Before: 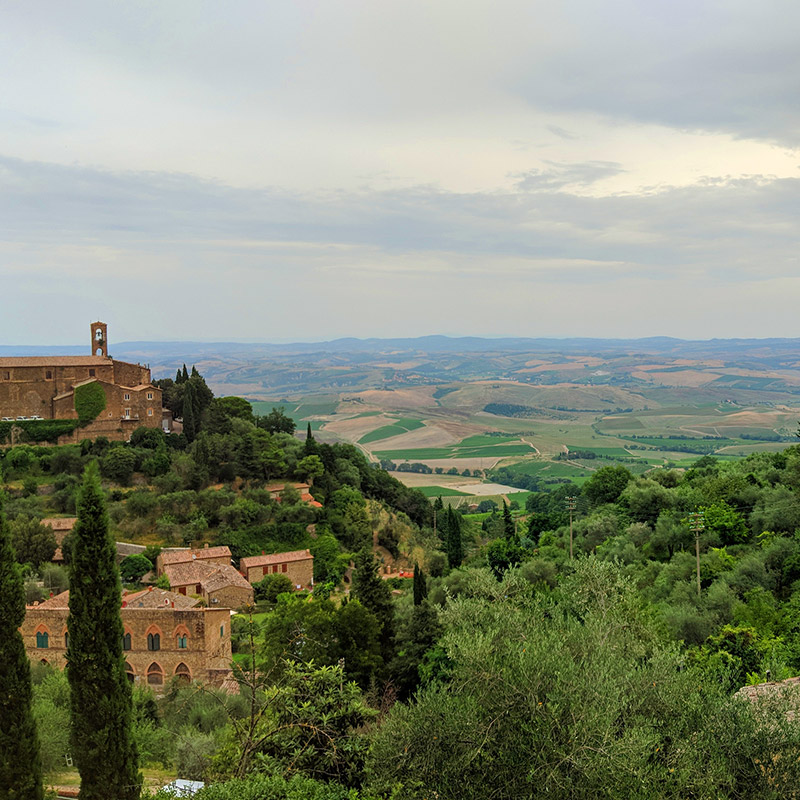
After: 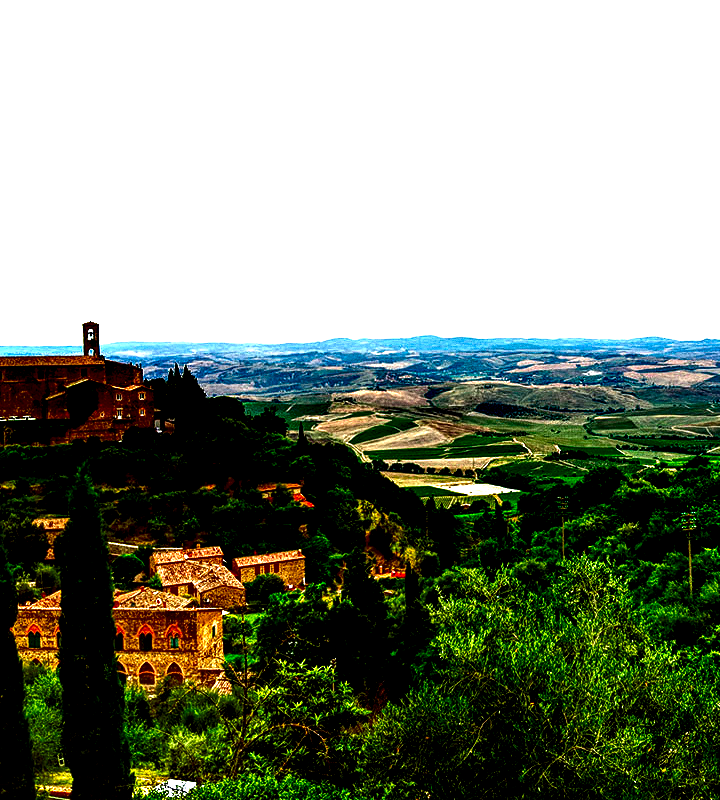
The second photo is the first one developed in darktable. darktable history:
crop and rotate: left 1.088%, right 8.807%
grain: on, module defaults
exposure: black level correction 0, exposure 1.3 EV, compensate highlight preservation false
local contrast: shadows 185%, detail 225%
contrast brightness saturation: brightness -1, saturation 1
